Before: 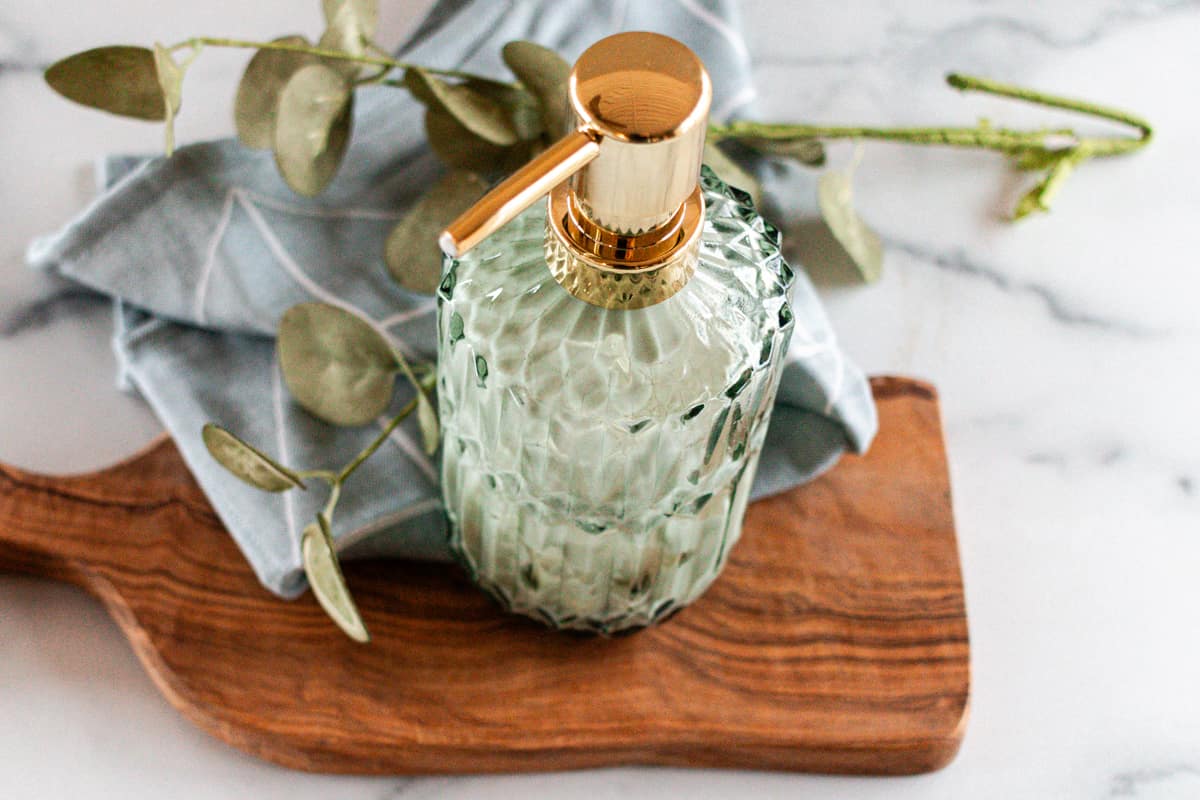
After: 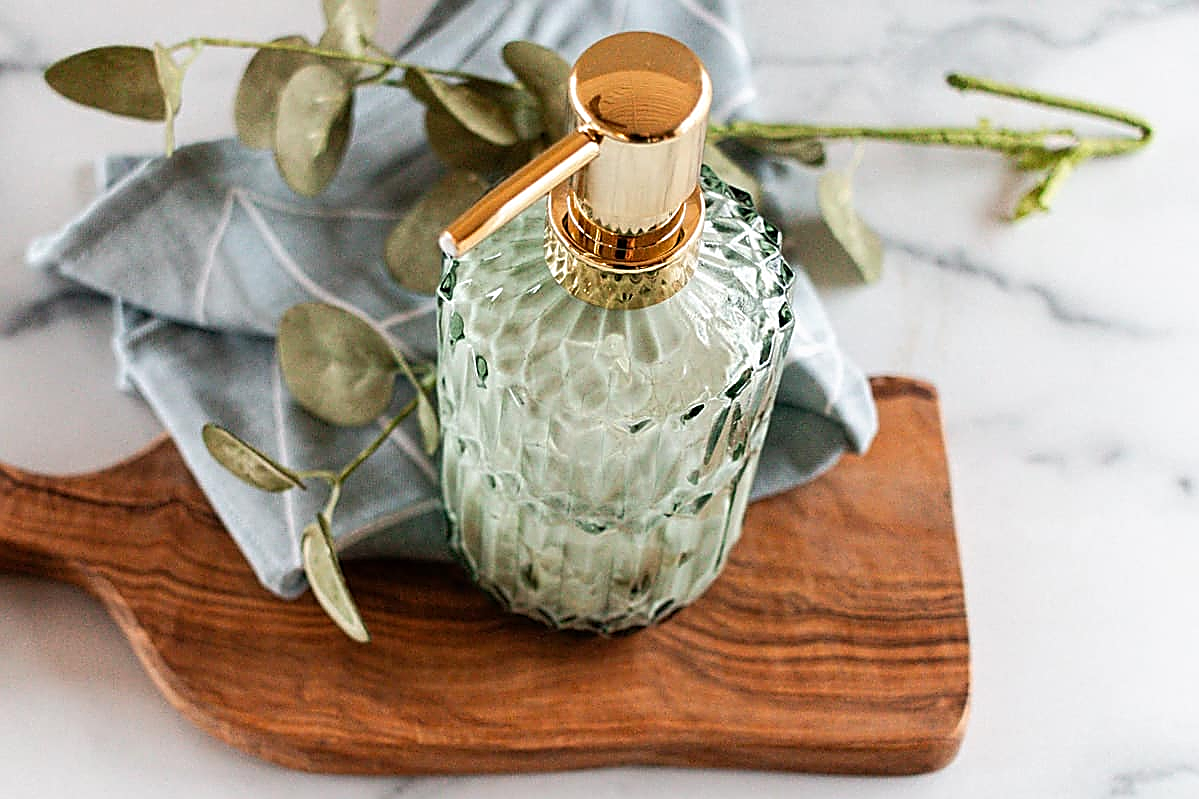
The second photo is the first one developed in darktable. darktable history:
sharpen: radius 1.685, amount 1.294
